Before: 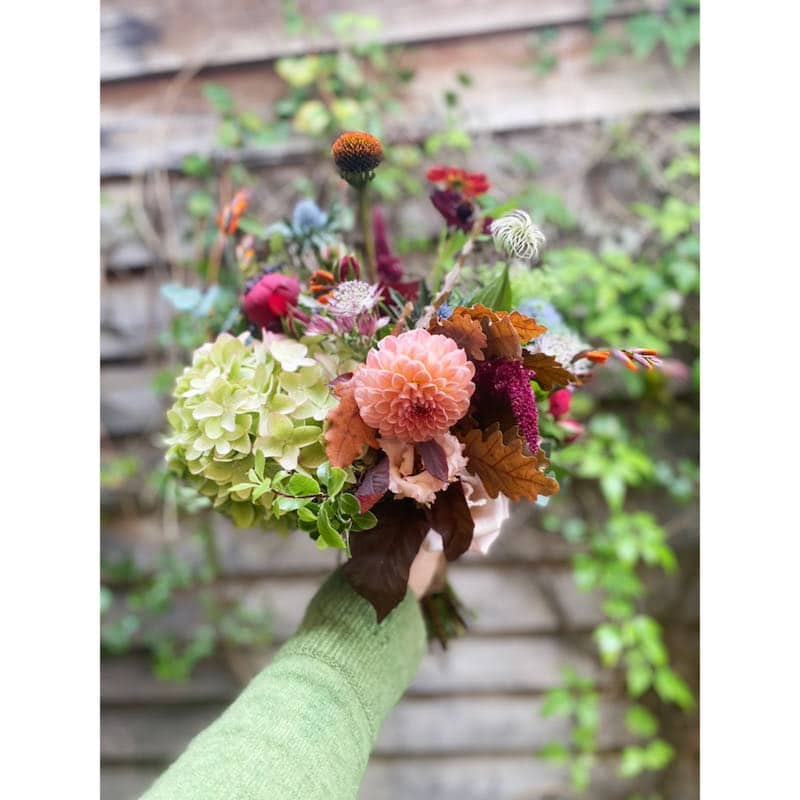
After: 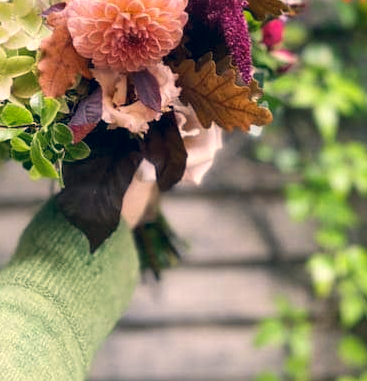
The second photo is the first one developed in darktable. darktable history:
crop: left 35.965%, top 46.306%, right 18.116%, bottom 6.055%
local contrast: mode bilateral grid, contrast 31, coarseness 26, midtone range 0.2
color correction: highlights a* 10.35, highlights b* 14.74, shadows a* -10.09, shadows b* -14.99
